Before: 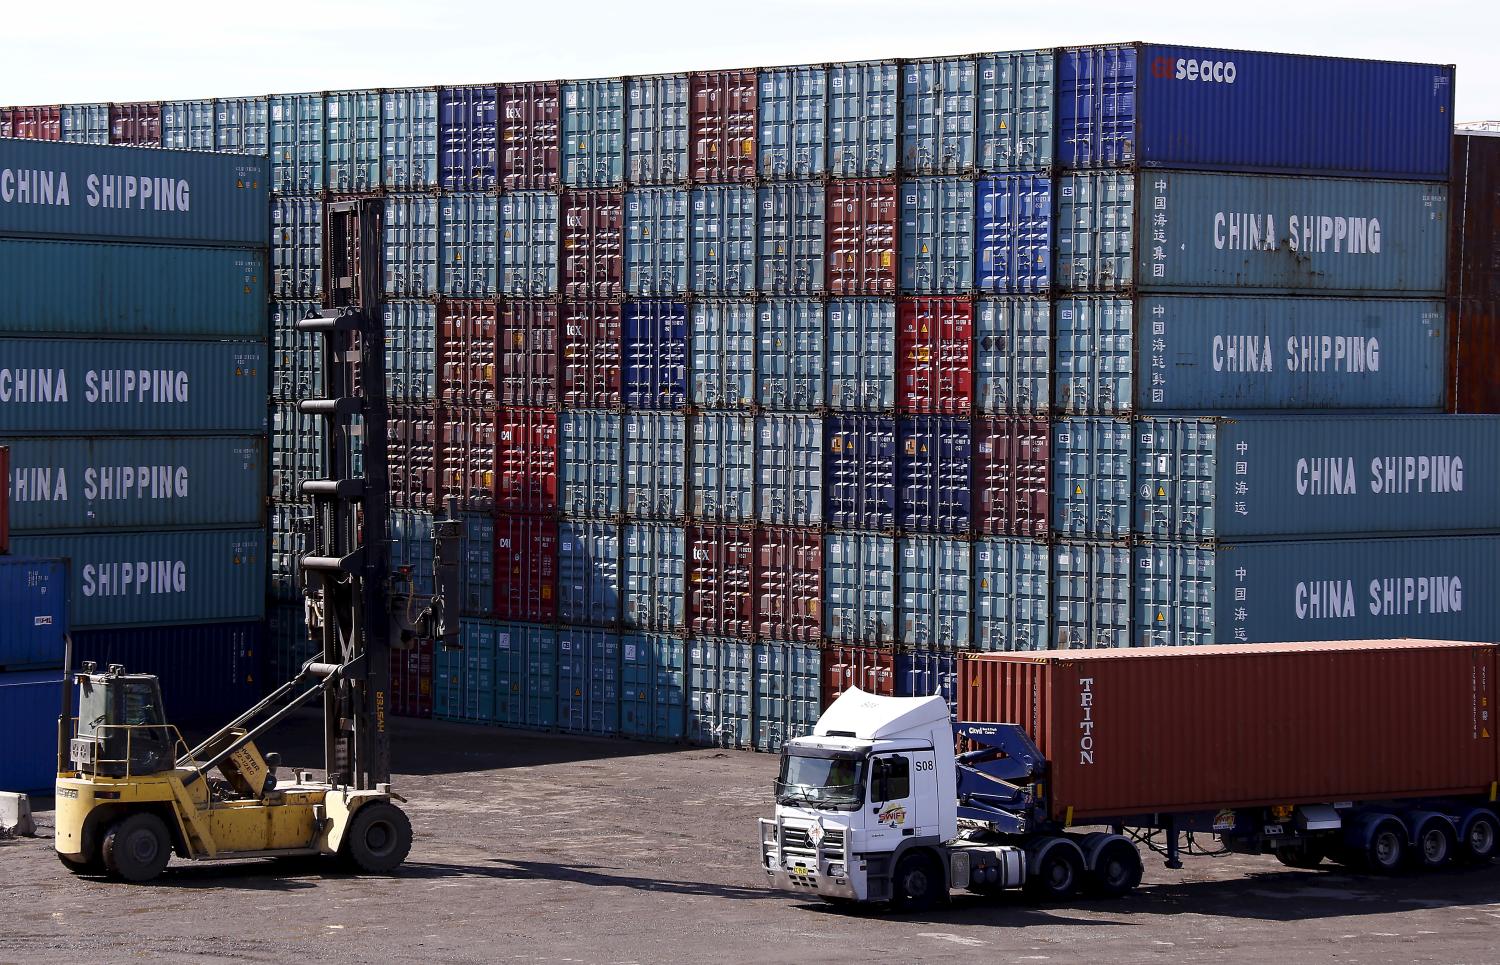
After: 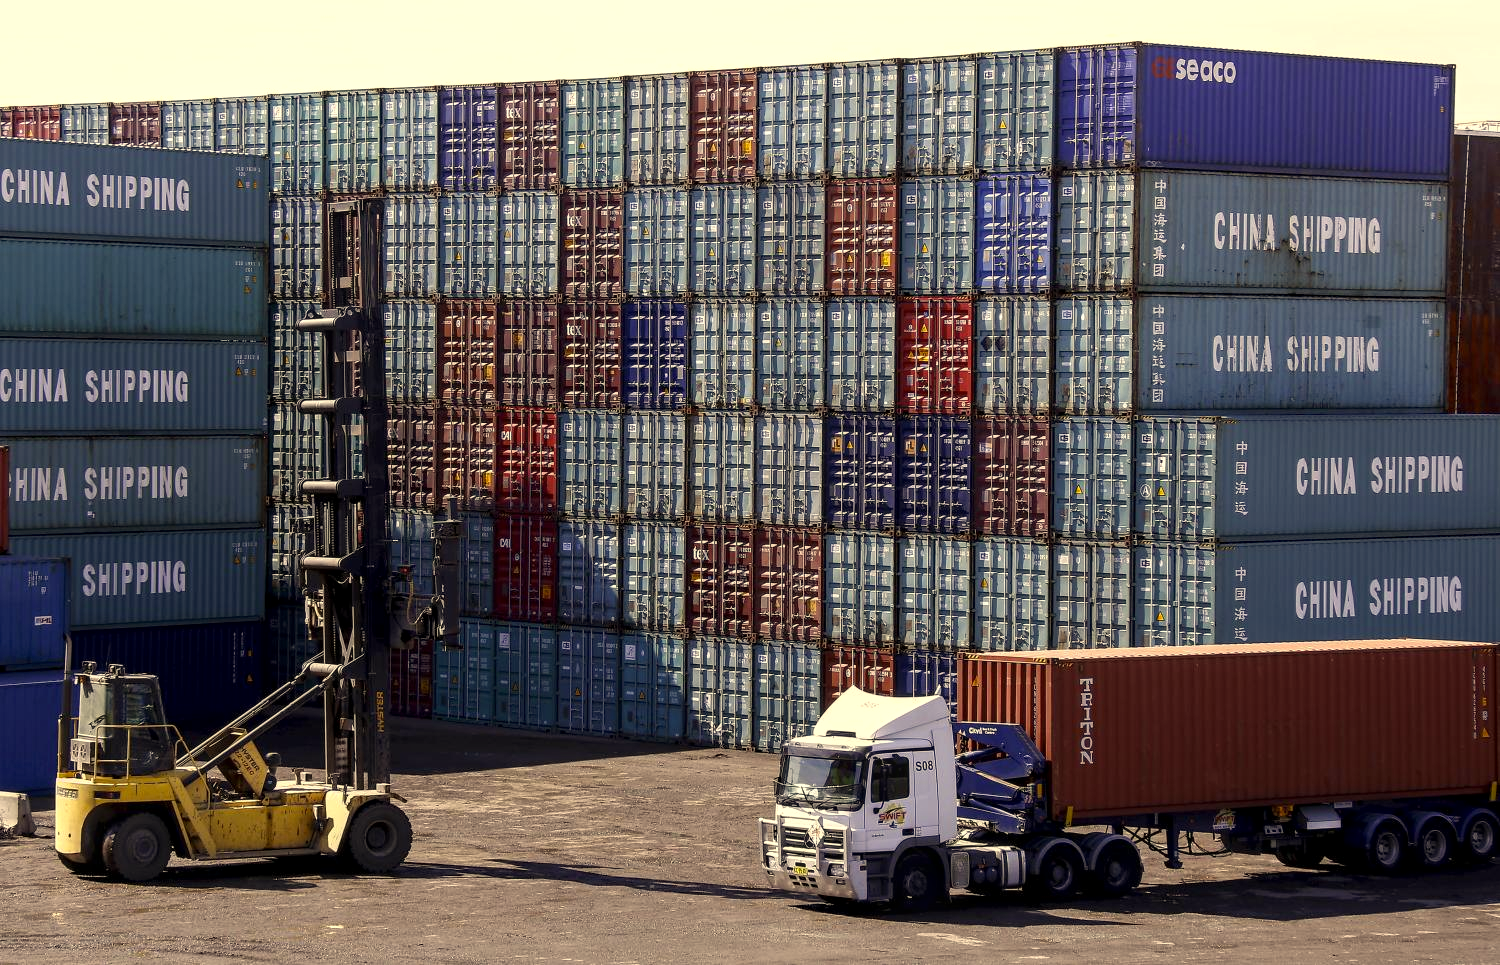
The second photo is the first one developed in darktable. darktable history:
color correction: highlights a* 2.35, highlights b* 23.43
tone equalizer: edges refinement/feathering 500, mask exposure compensation -1.57 EV, preserve details no
local contrast: on, module defaults
exposure: exposure 0.201 EV, compensate highlight preservation false
